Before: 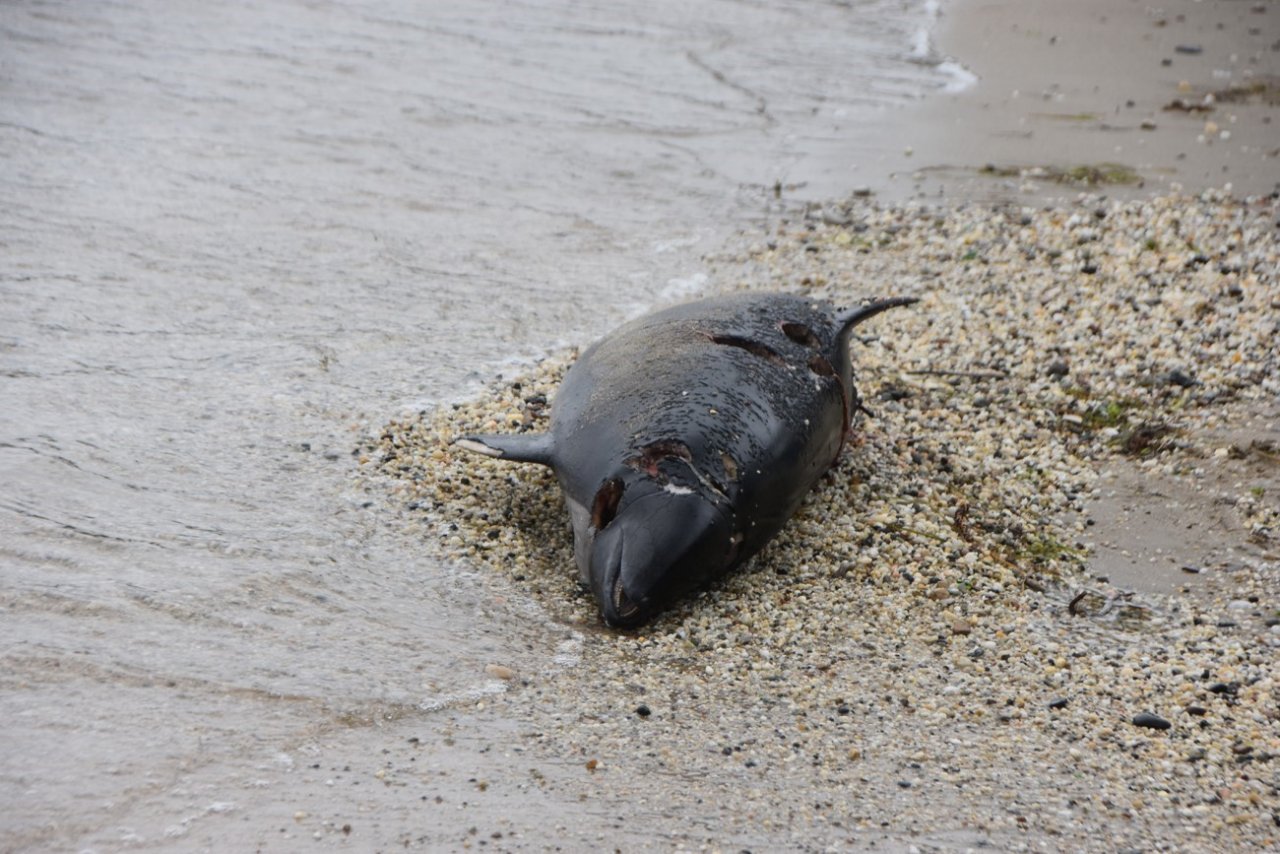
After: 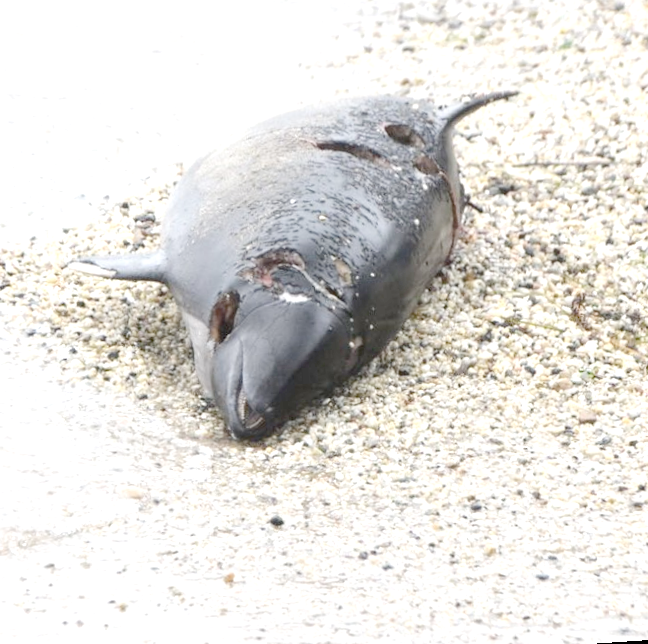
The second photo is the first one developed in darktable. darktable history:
rotate and perspective: rotation -4.2°, shear 0.006, automatic cropping off
tone equalizer "contrast tone curve: medium": -8 EV -0.75 EV, -7 EV -0.7 EV, -6 EV -0.6 EV, -5 EV -0.4 EV, -3 EV 0.4 EV, -2 EV 0.6 EV, -1 EV 0.7 EV, +0 EV 0.75 EV, edges refinement/feathering 500, mask exposure compensation -1.57 EV, preserve details no
crop: left 31.379%, top 24.658%, right 20.326%, bottom 6.628%
